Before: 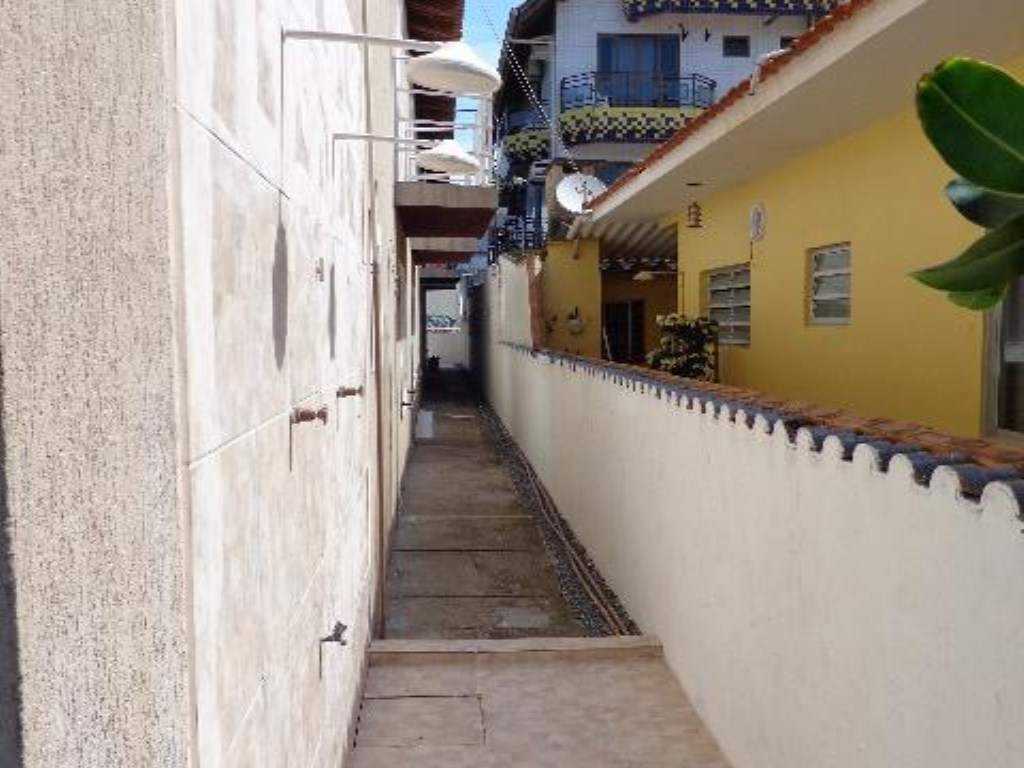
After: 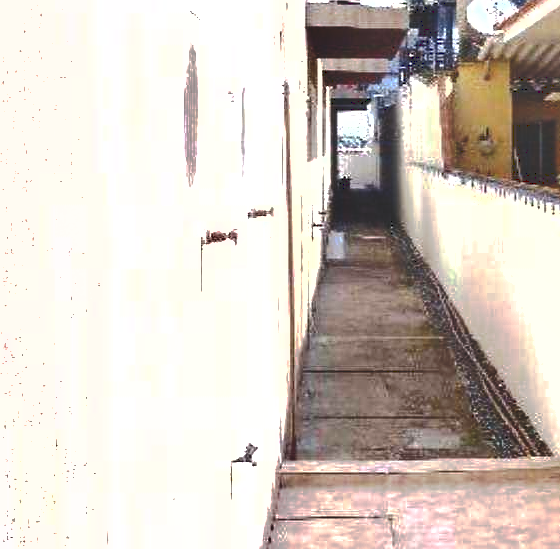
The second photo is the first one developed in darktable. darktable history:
exposure: black level correction 0, exposure 1.662 EV, compensate highlight preservation false
tone equalizer: on, module defaults
sharpen: radius 0.991, threshold 0.988
crop: left 8.778%, top 23.416%, right 35.117%, bottom 4.74%
local contrast: mode bilateral grid, contrast 20, coarseness 100, detail 150%, midtone range 0.2
shadows and highlights: soften with gaussian
tone curve: curves: ch0 [(0, 0) (0.003, 0.264) (0.011, 0.264) (0.025, 0.265) (0.044, 0.269) (0.069, 0.273) (0.1, 0.28) (0.136, 0.292) (0.177, 0.309) (0.224, 0.336) (0.277, 0.371) (0.335, 0.412) (0.399, 0.469) (0.468, 0.533) (0.543, 0.595) (0.623, 0.66) (0.709, 0.73) (0.801, 0.8) (0.898, 0.854) (1, 1)], preserve colors none
